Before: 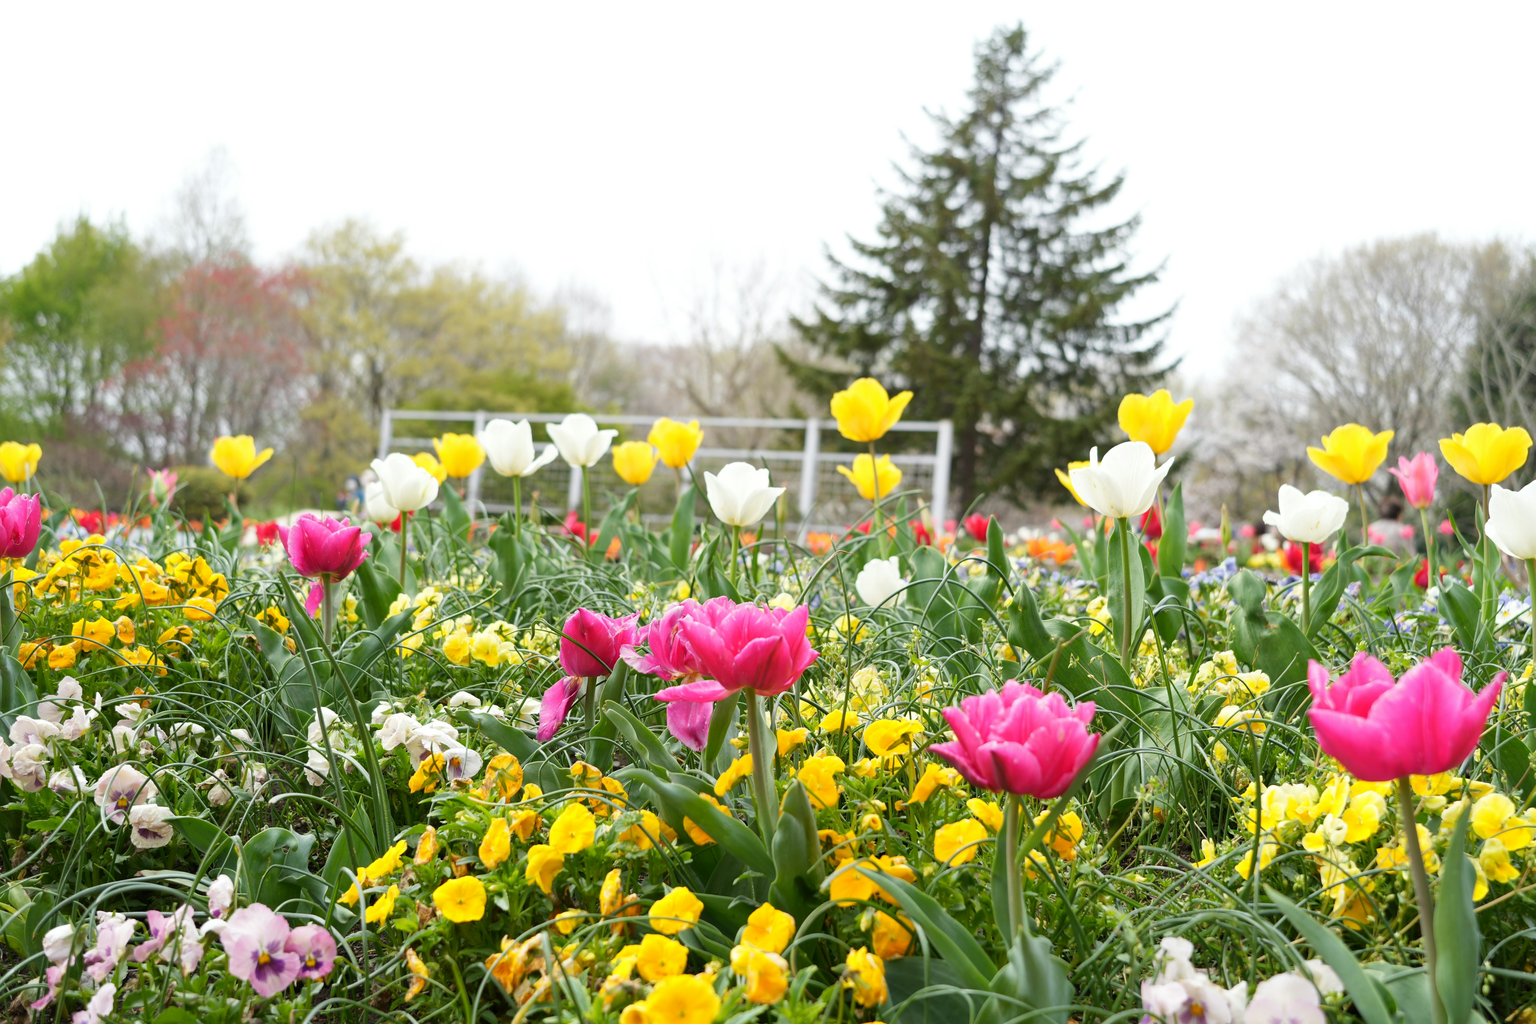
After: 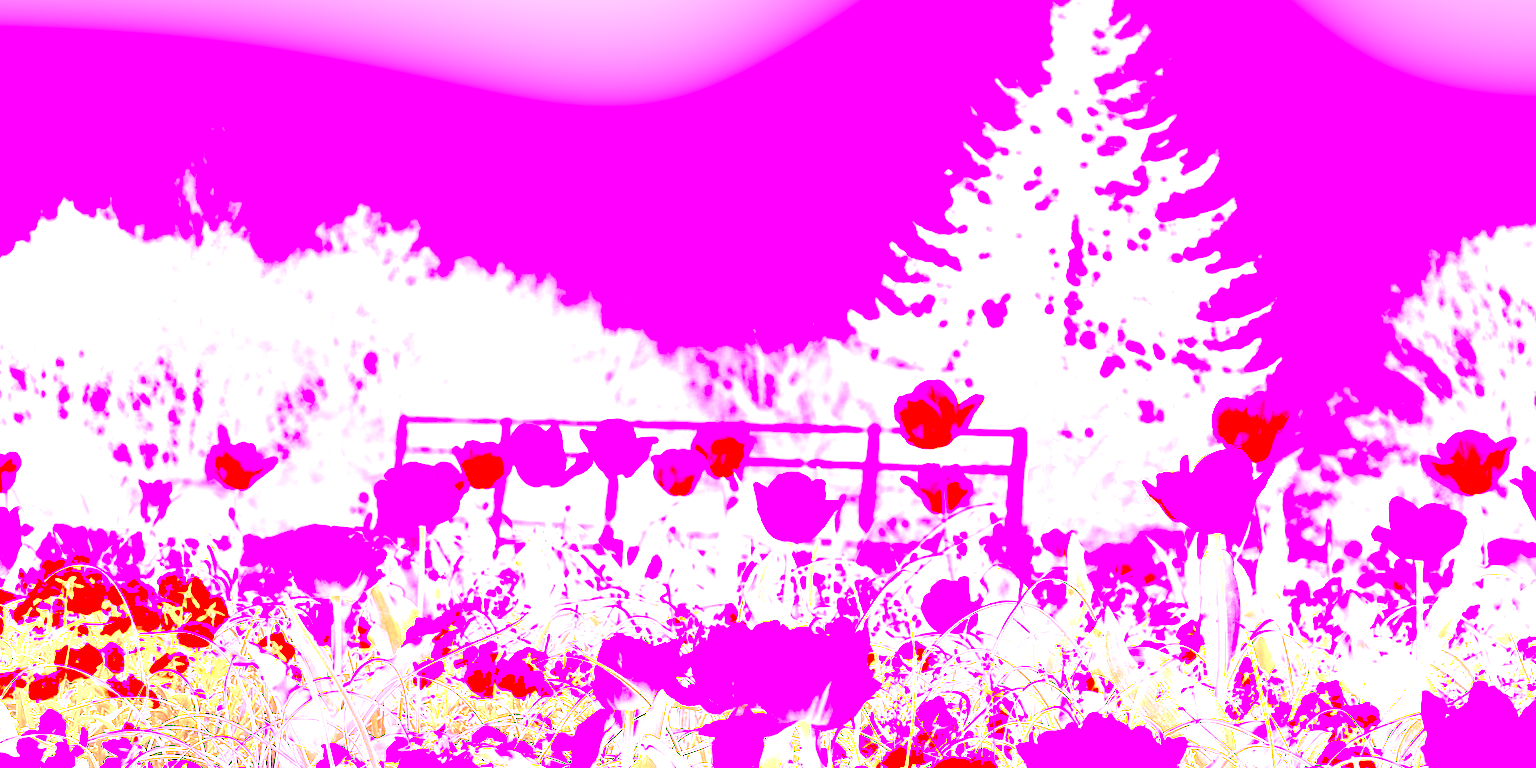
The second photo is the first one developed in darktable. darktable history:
local contrast: on, module defaults
sharpen: on, module defaults
crop: left 1.509%, top 3.452%, right 7.696%, bottom 28.452%
white balance: red 8, blue 8
